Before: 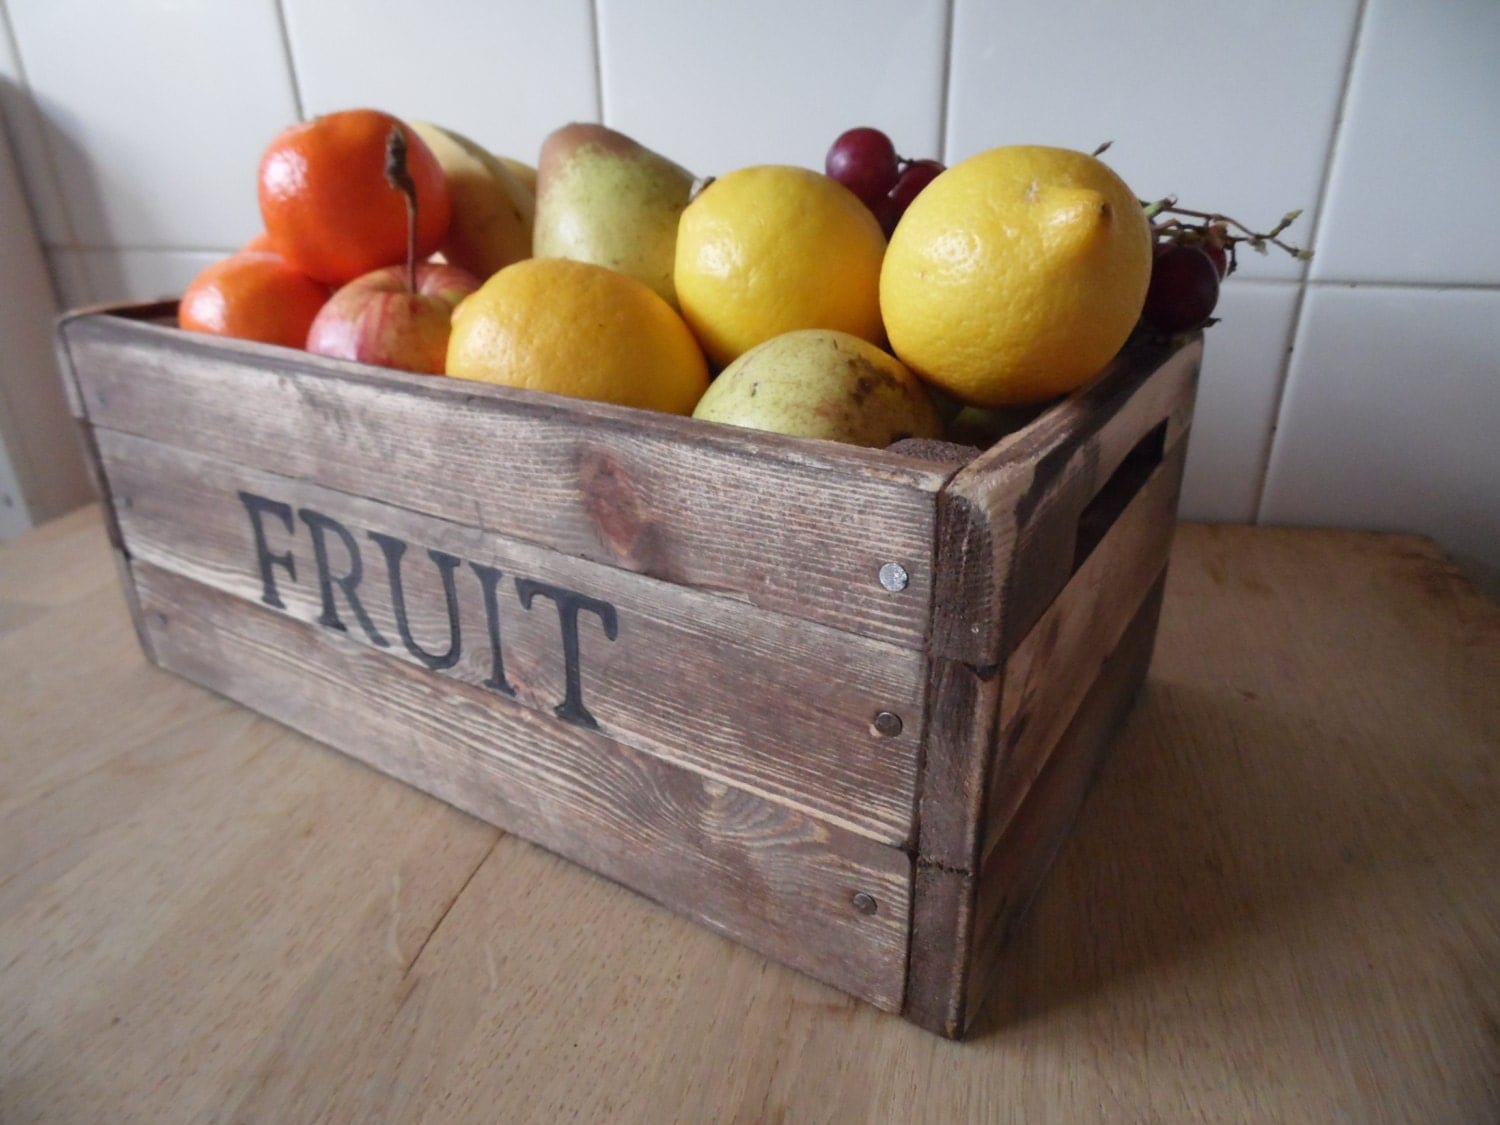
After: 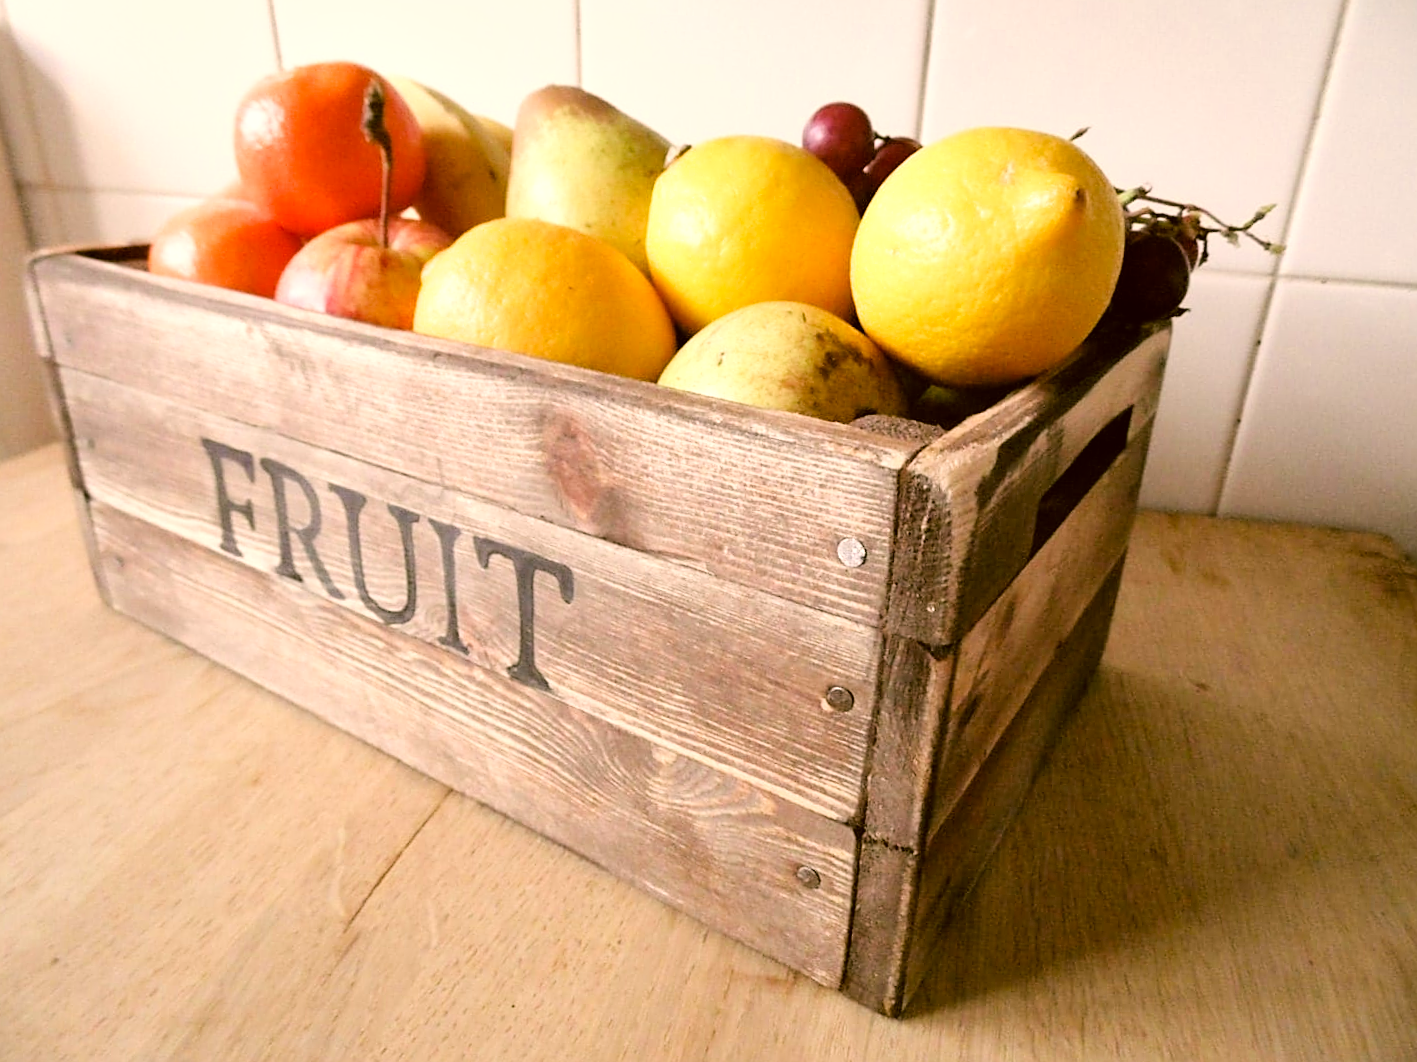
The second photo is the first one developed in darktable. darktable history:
exposure: black level correction 0, exposure 1.2 EV, compensate exposure bias true, compensate highlight preservation false
crop and rotate: angle -2.55°
color correction: highlights a* 8.31, highlights b* 14.92, shadows a* -0.552, shadows b* 26.64
filmic rgb: black relative exposure -5.12 EV, white relative exposure 3.98 EV, hardness 2.9, contrast 1.094
shadows and highlights: radius 47, white point adjustment 6.68, compress 79.92%, soften with gaussian
sharpen: on, module defaults
